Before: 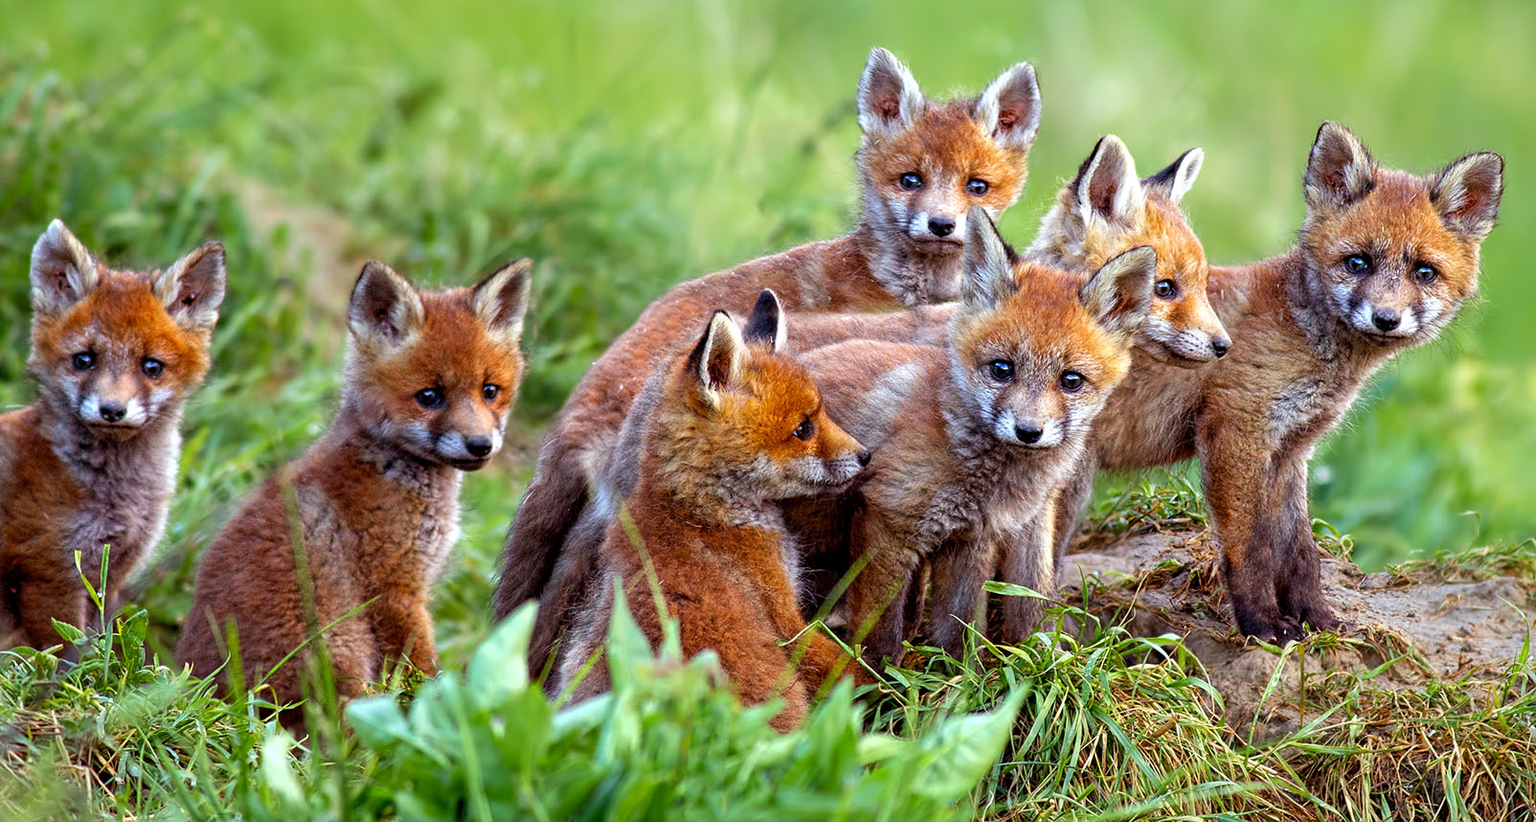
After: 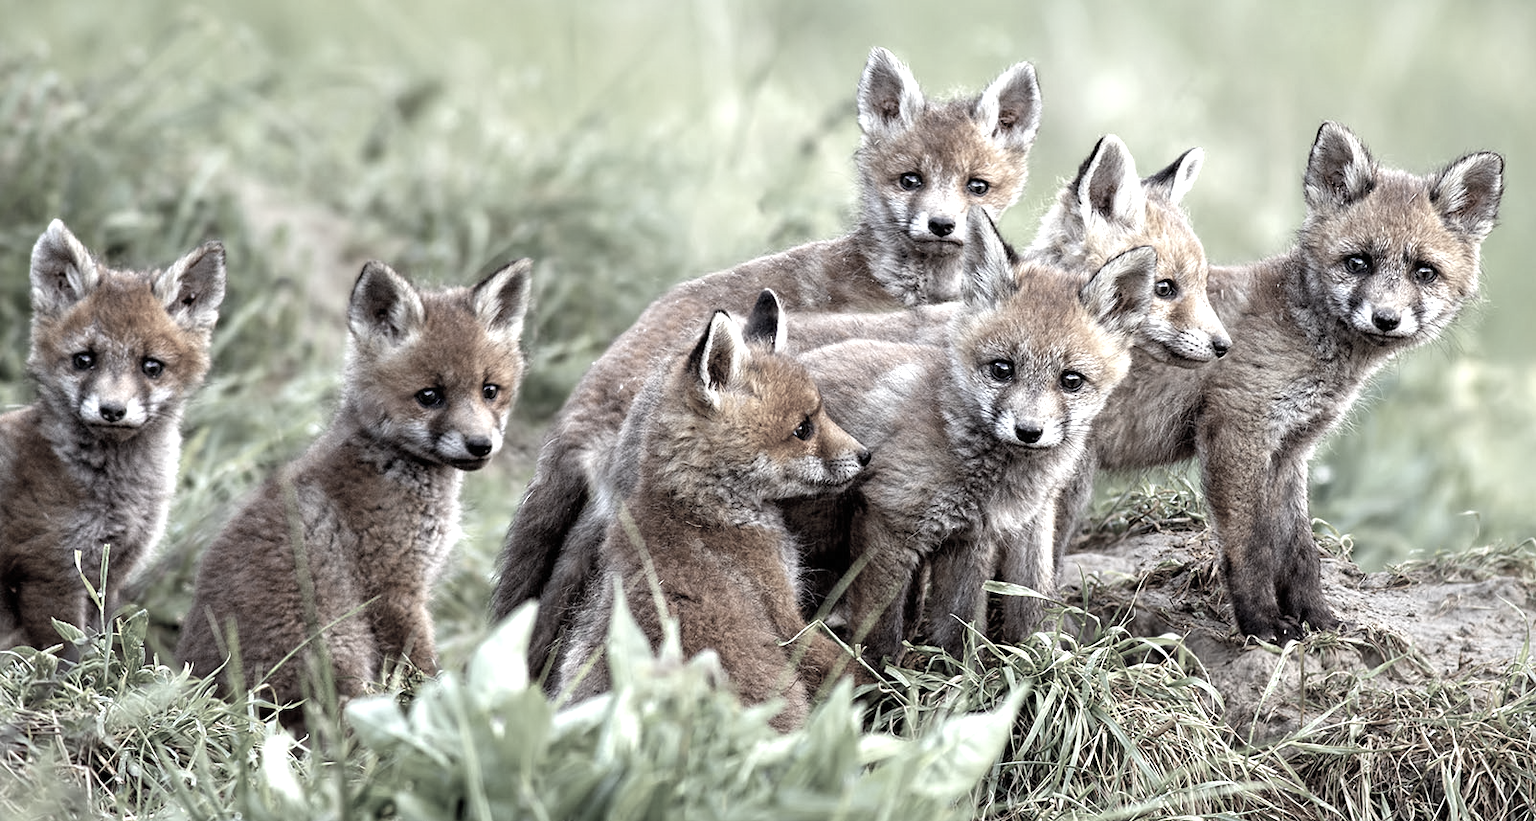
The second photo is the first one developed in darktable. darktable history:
exposure: black level correction 0, exposure 0.5 EV, compensate highlight preservation false
color correction: saturation 0.2
